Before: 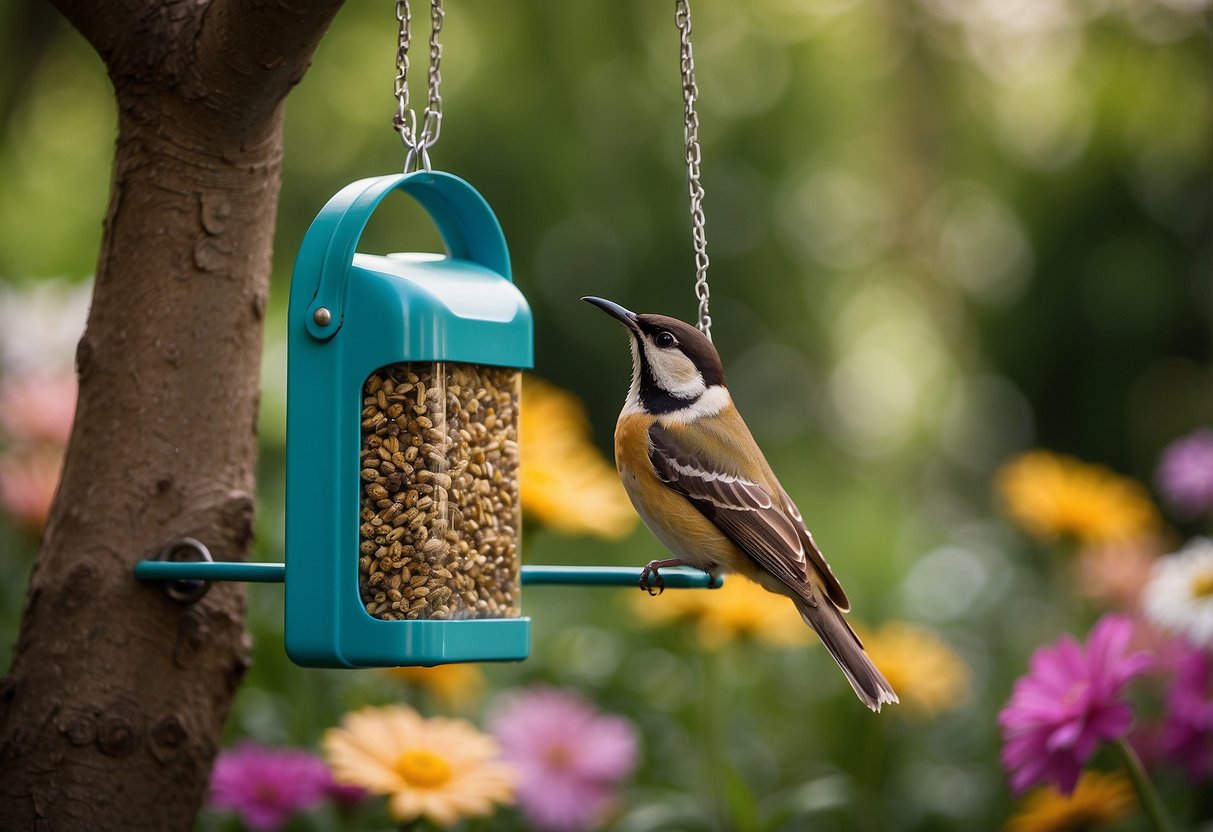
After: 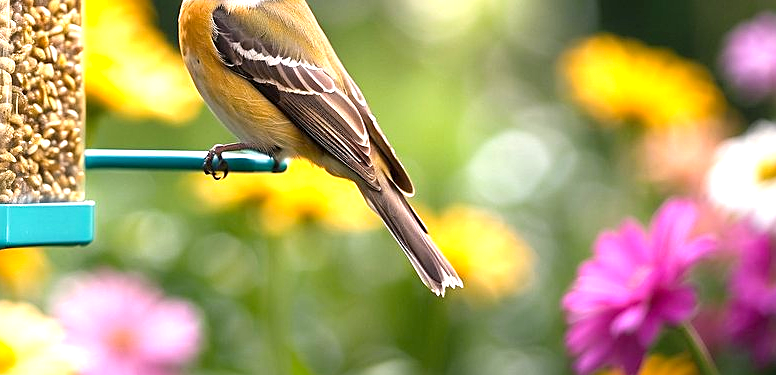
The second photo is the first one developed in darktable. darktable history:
exposure: black level correction 0, exposure 1.299 EV, compensate highlight preservation false
crop and rotate: left 35.96%, top 50.011%, bottom 4.858%
sharpen: on, module defaults
color balance rgb: shadows lift › chroma 2.063%, shadows lift › hue 215.69°, perceptual saturation grading › global saturation 19.813%, global vibrance -24.391%
